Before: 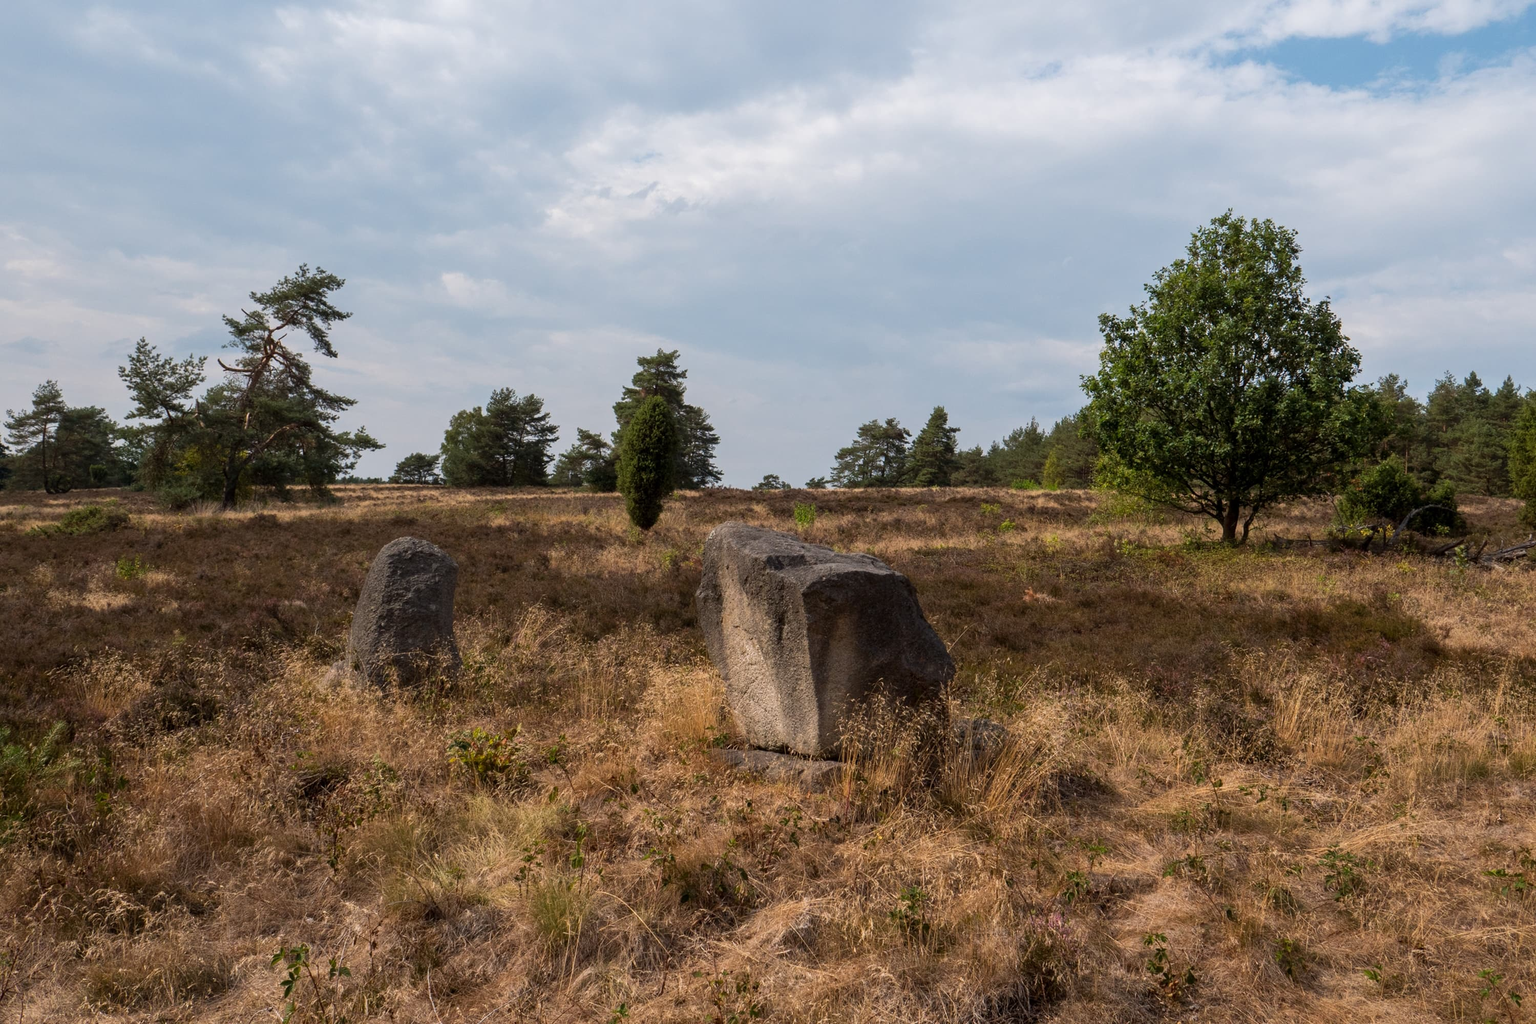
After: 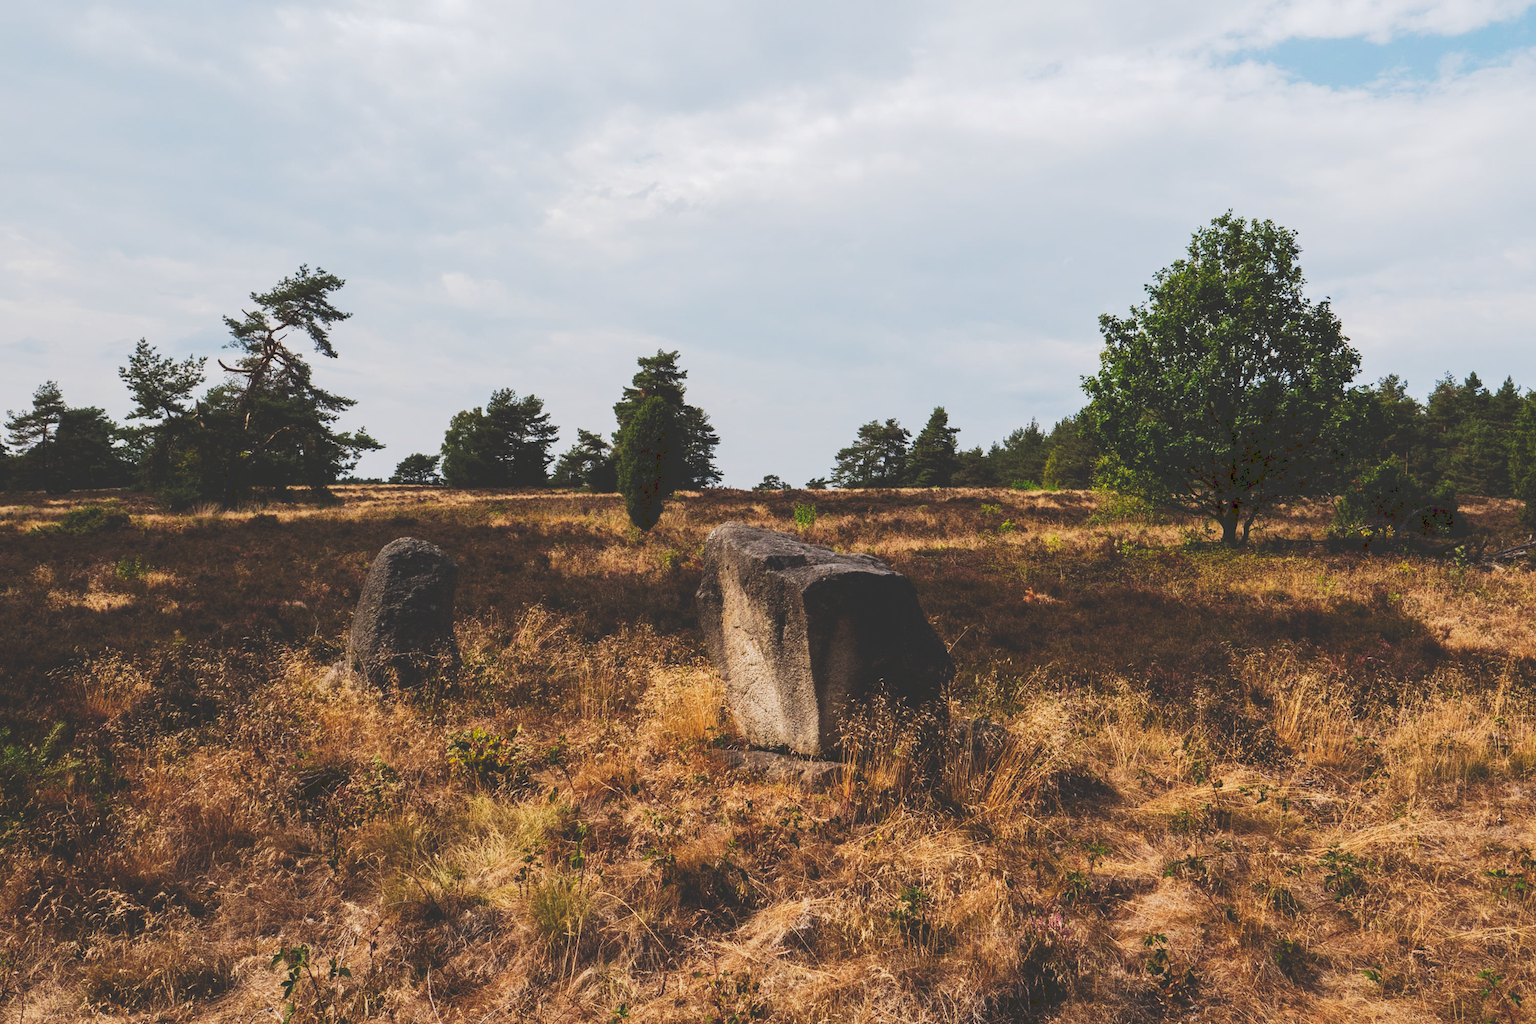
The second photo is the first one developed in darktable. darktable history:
tone curve: curves: ch0 [(0, 0) (0.003, 0.19) (0.011, 0.192) (0.025, 0.192) (0.044, 0.194) (0.069, 0.196) (0.1, 0.197) (0.136, 0.198) (0.177, 0.216) (0.224, 0.236) (0.277, 0.269) (0.335, 0.331) (0.399, 0.418) (0.468, 0.515) (0.543, 0.621) (0.623, 0.725) (0.709, 0.804) (0.801, 0.859) (0.898, 0.913) (1, 1)], preserve colors none
